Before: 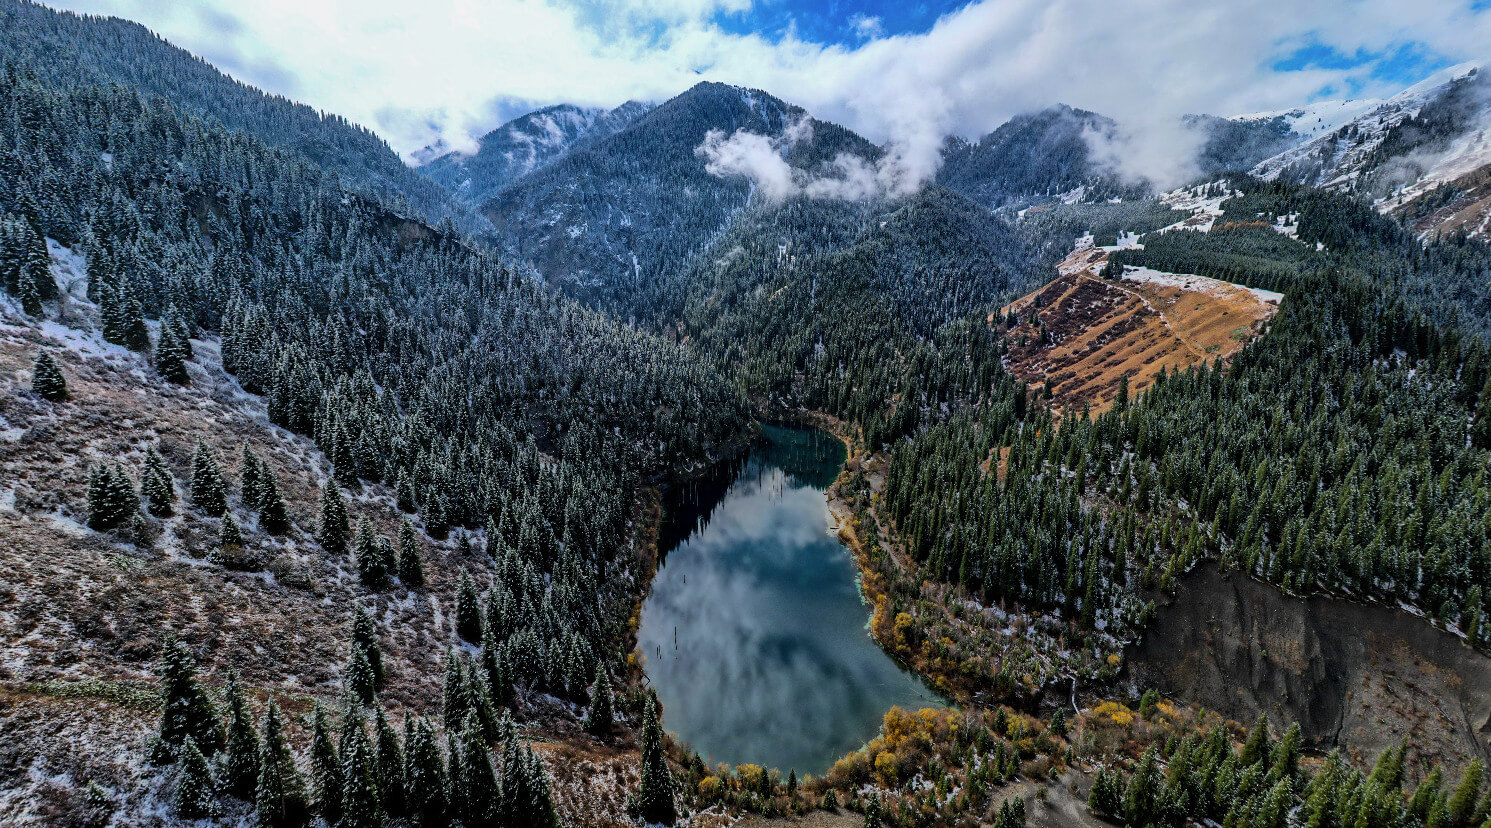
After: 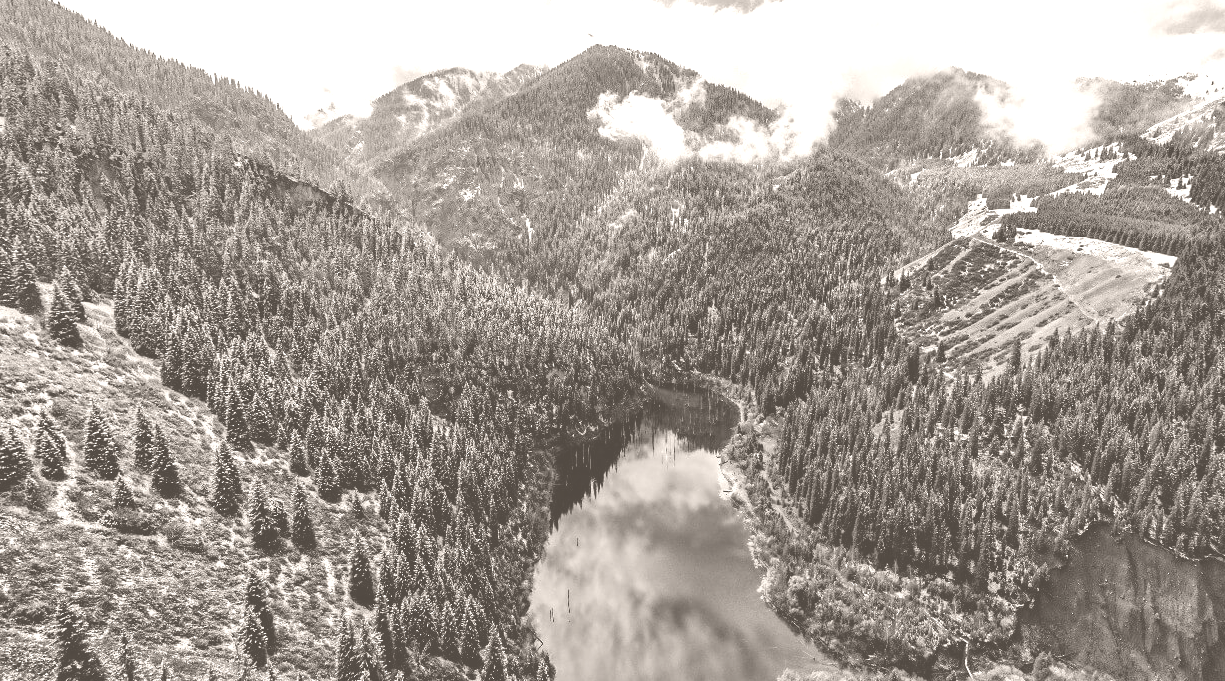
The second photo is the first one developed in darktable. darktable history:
color balance: output saturation 110%
colorize: hue 34.49°, saturation 35.33%, source mix 100%, lightness 55%, version 1
crop and rotate: left 7.196%, top 4.574%, right 10.605%, bottom 13.178%
